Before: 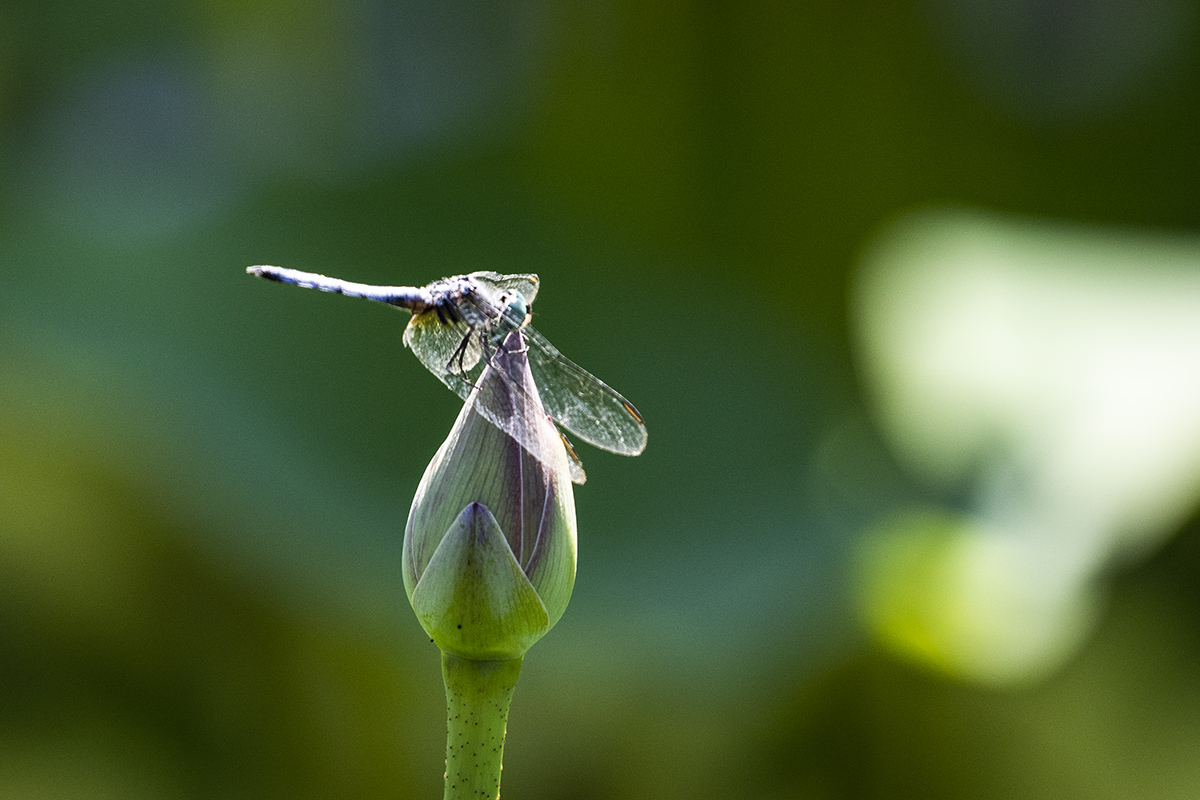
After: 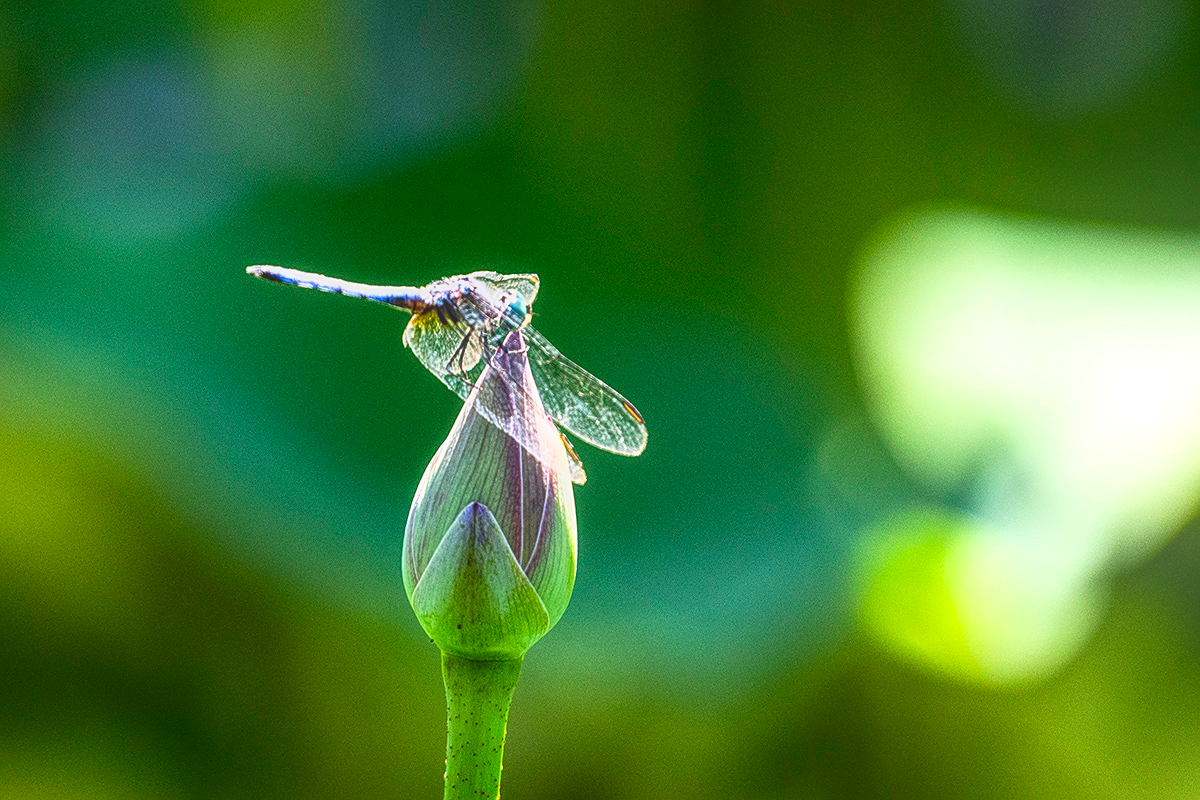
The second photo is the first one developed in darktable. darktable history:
local contrast: highlights 72%, shadows 9%, midtone range 0.197
contrast brightness saturation: contrast 0.18, saturation 0.301
sharpen: on, module defaults
exposure: black level correction -0.002, exposure 0.709 EV, compensate highlight preservation false
